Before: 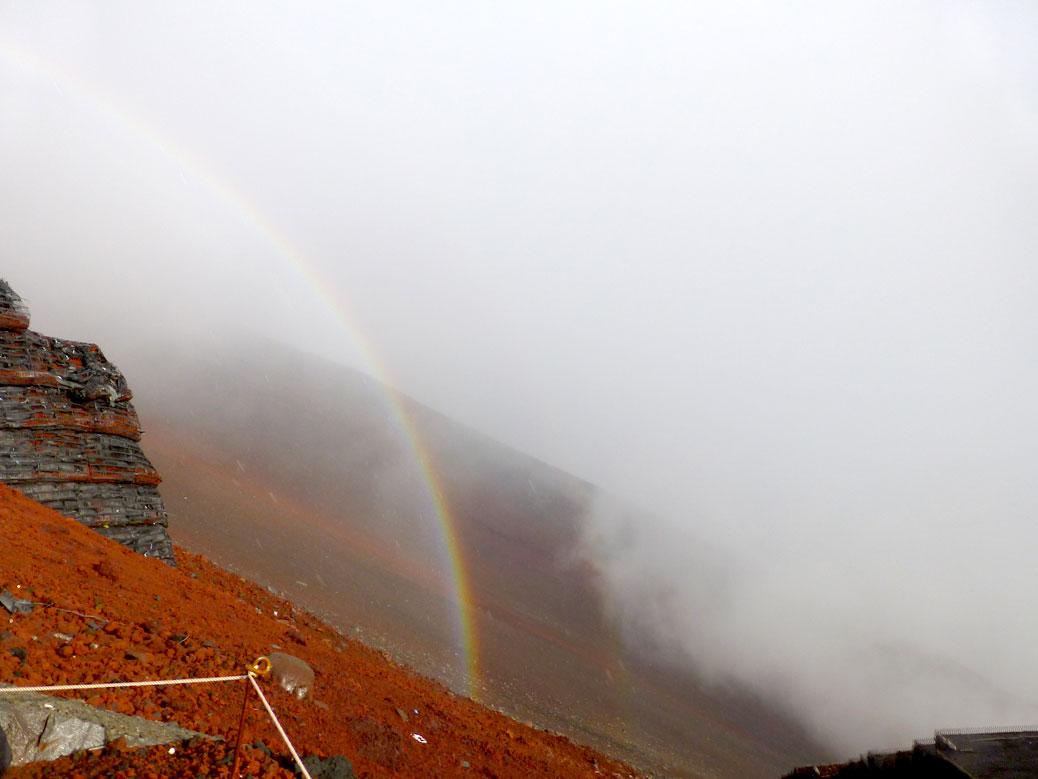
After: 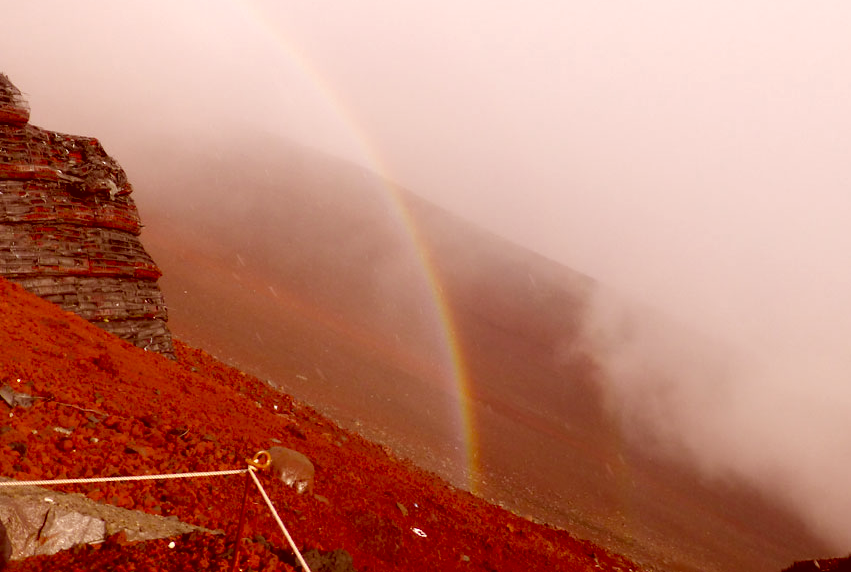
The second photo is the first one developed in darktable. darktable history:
crop: top 26.531%, right 17.959%
color correction: highlights a* 9.03, highlights b* 8.71, shadows a* 40, shadows b* 40, saturation 0.8
